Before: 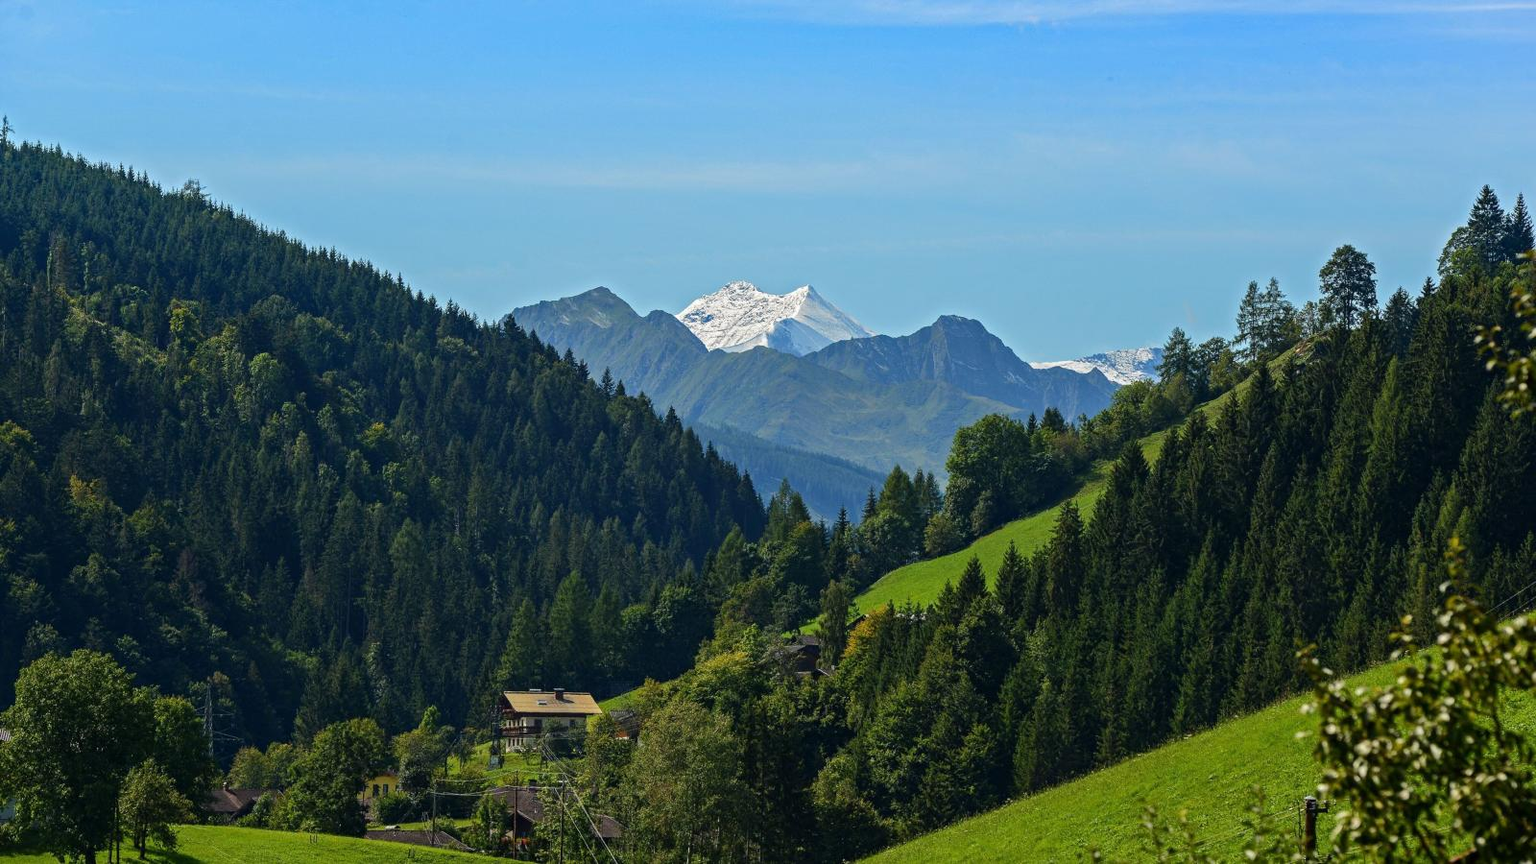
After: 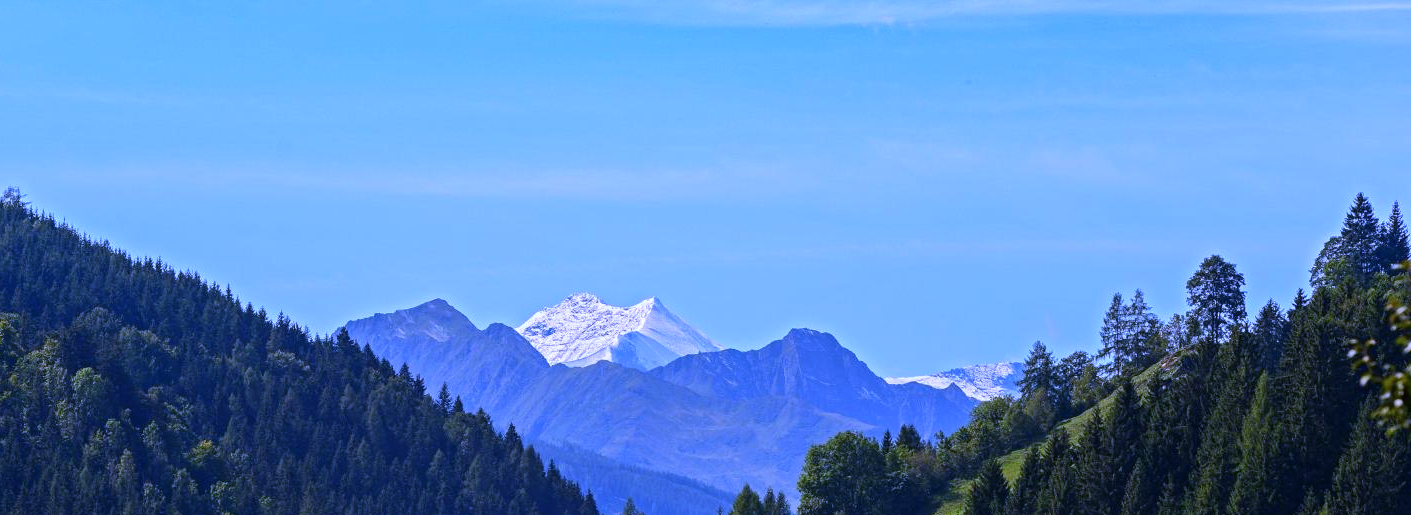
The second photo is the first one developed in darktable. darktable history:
crop and rotate: left 11.812%, bottom 42.776%
white balance: red 0.98, blue 1.61
